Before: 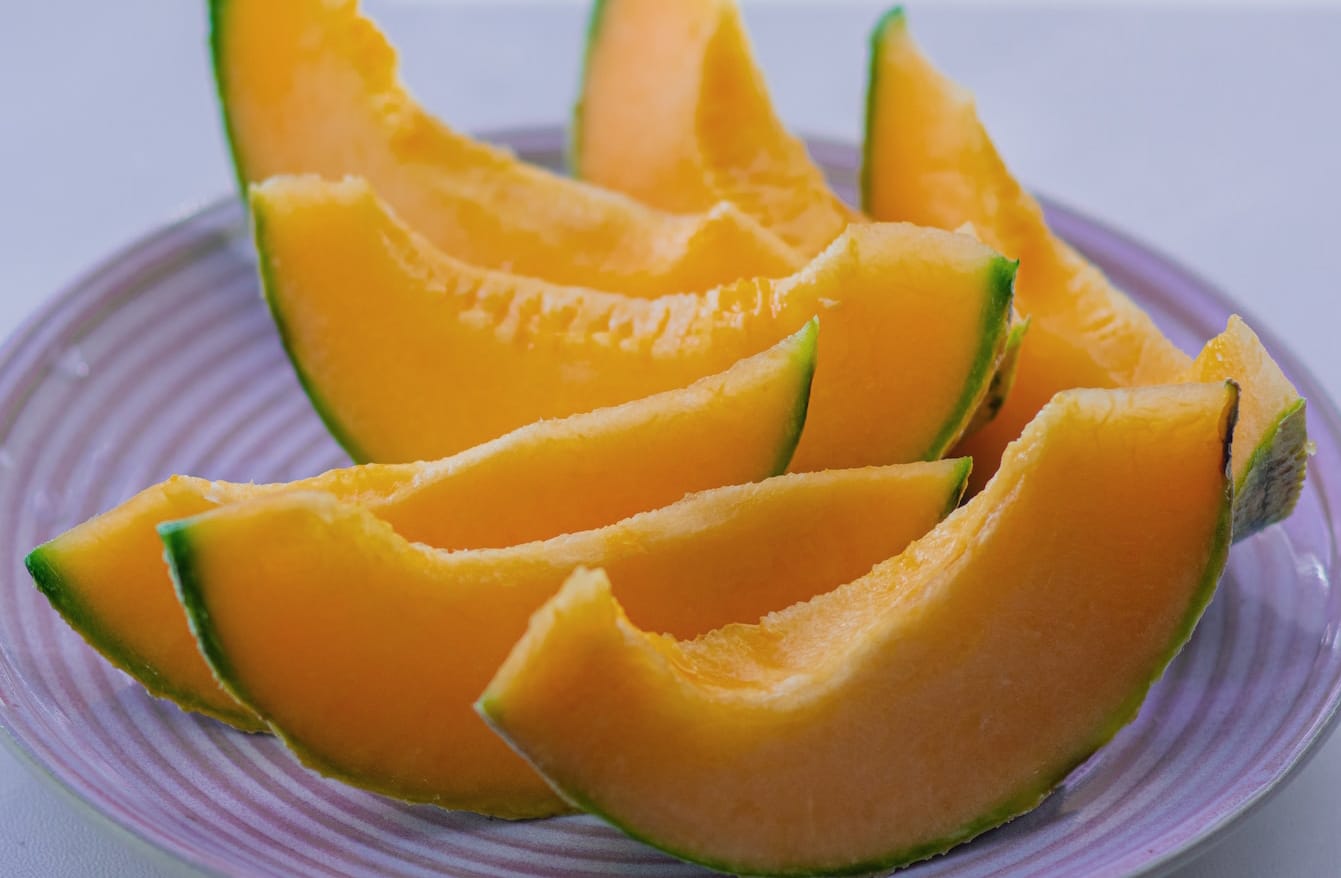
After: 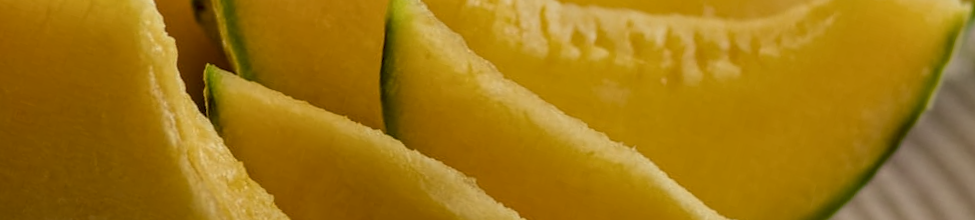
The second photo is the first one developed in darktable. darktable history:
local contrast: detail 160%
graduated density: rotation -180°, offset 27.42
shadows and highlights: on, module defaults
color correction: highlights a* 0.162, highlights b* 29.53, shadows a* -0.162, shadows b* 21.09
contrast brightness saturation: contrast -0.05, saturation -0.41
rotate and perspective: lens shift (horizontal) -0.055, automatic cropping off
crop and rotate: angle 16.12°, top 30.835%, bottom 35.653%
